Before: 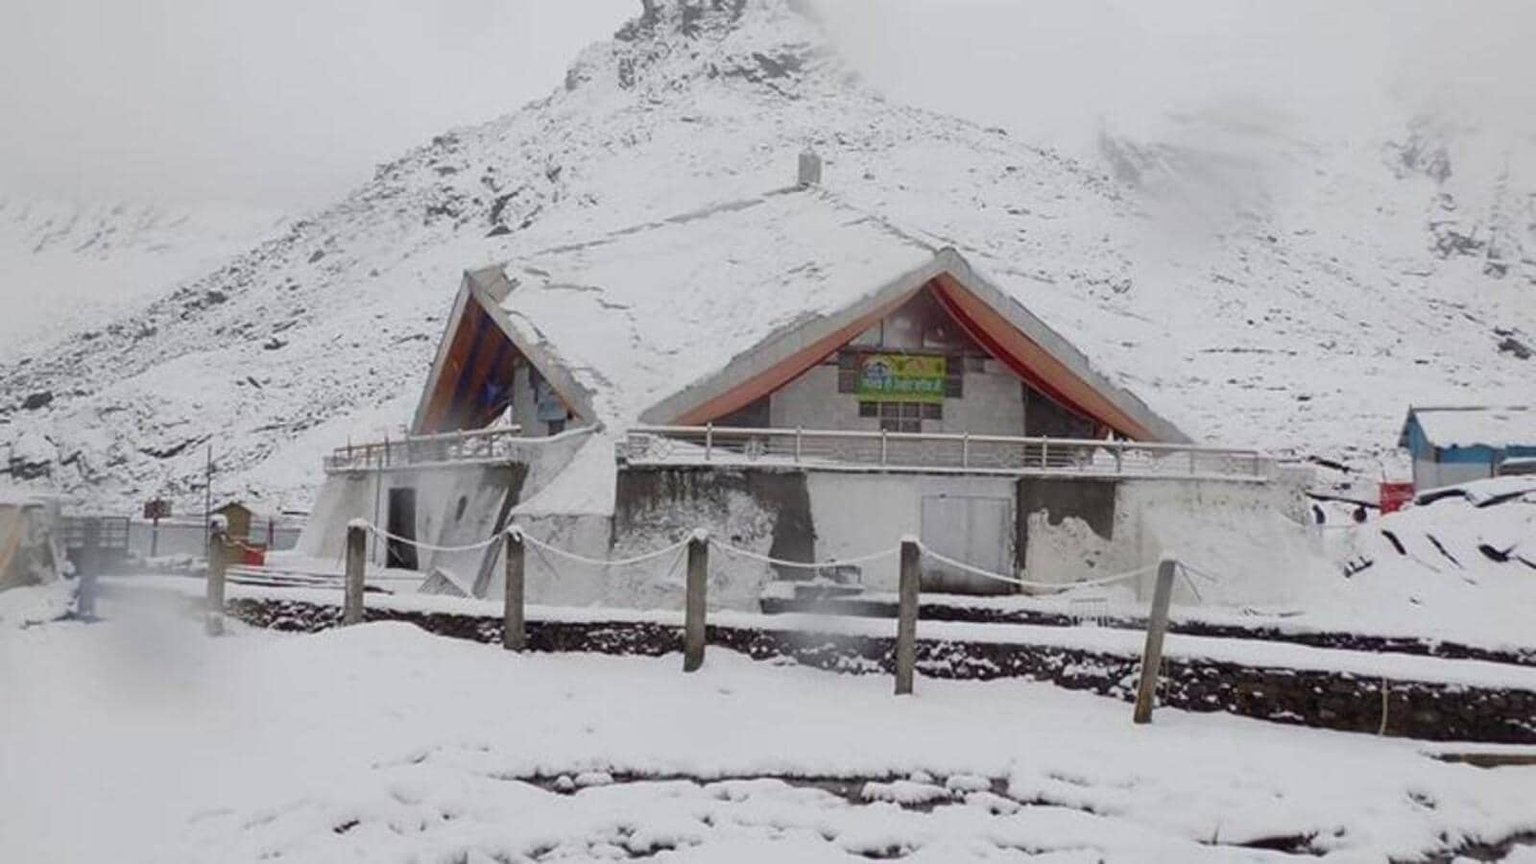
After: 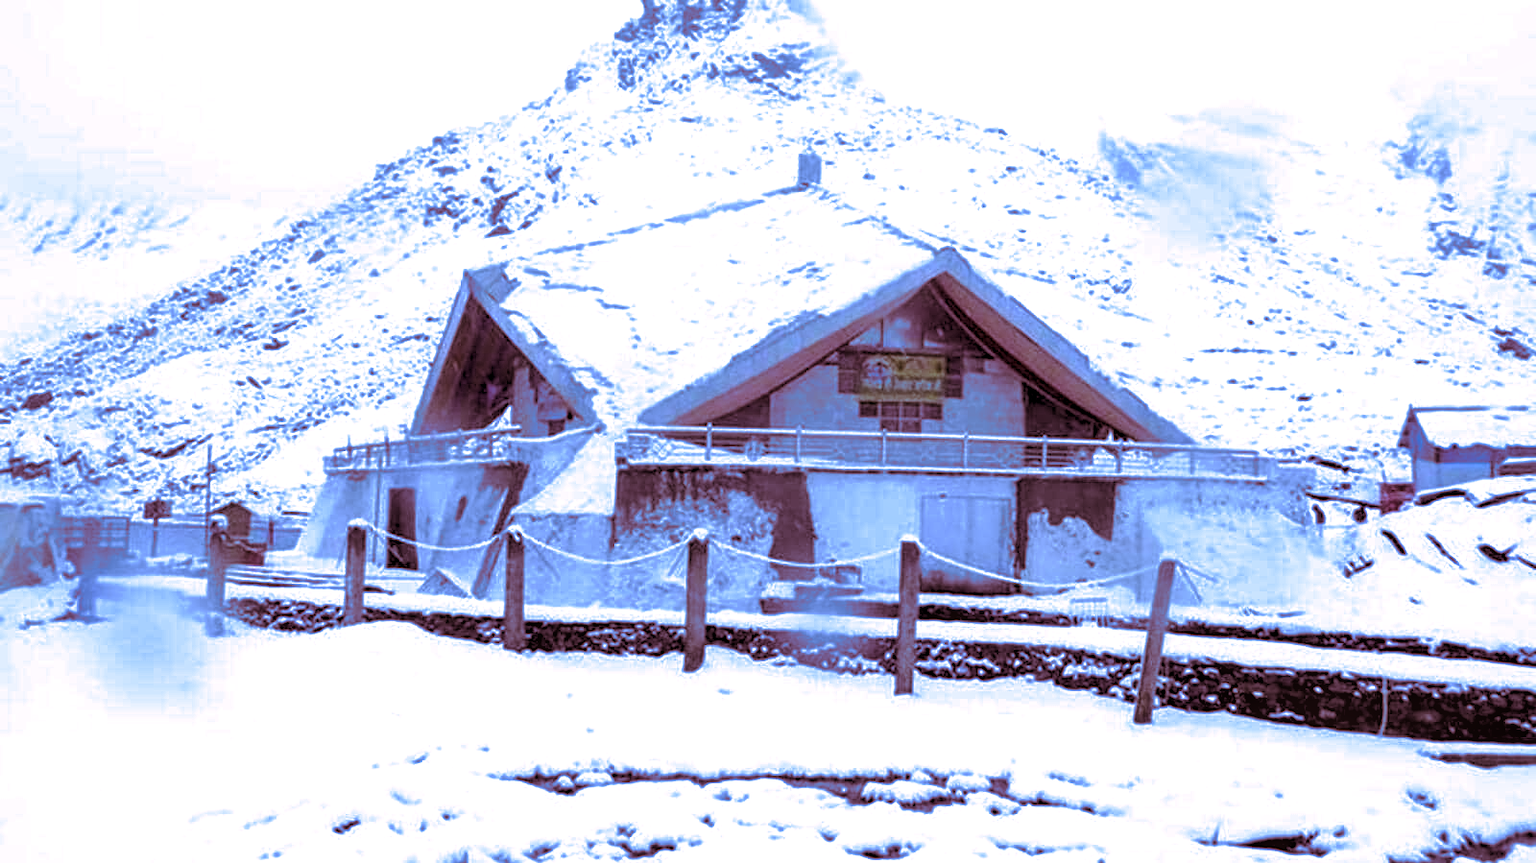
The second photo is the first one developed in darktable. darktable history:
rgb levels: levels [[0.01, 0.419, 0.839], [0, 0.5, 1], [0, 0.5, 1]]
white balance: red 0.766, blue 1.537
crop: bottom 0.071%
local contrast: on, module defaults
split-toning: highlights › hue 180°
